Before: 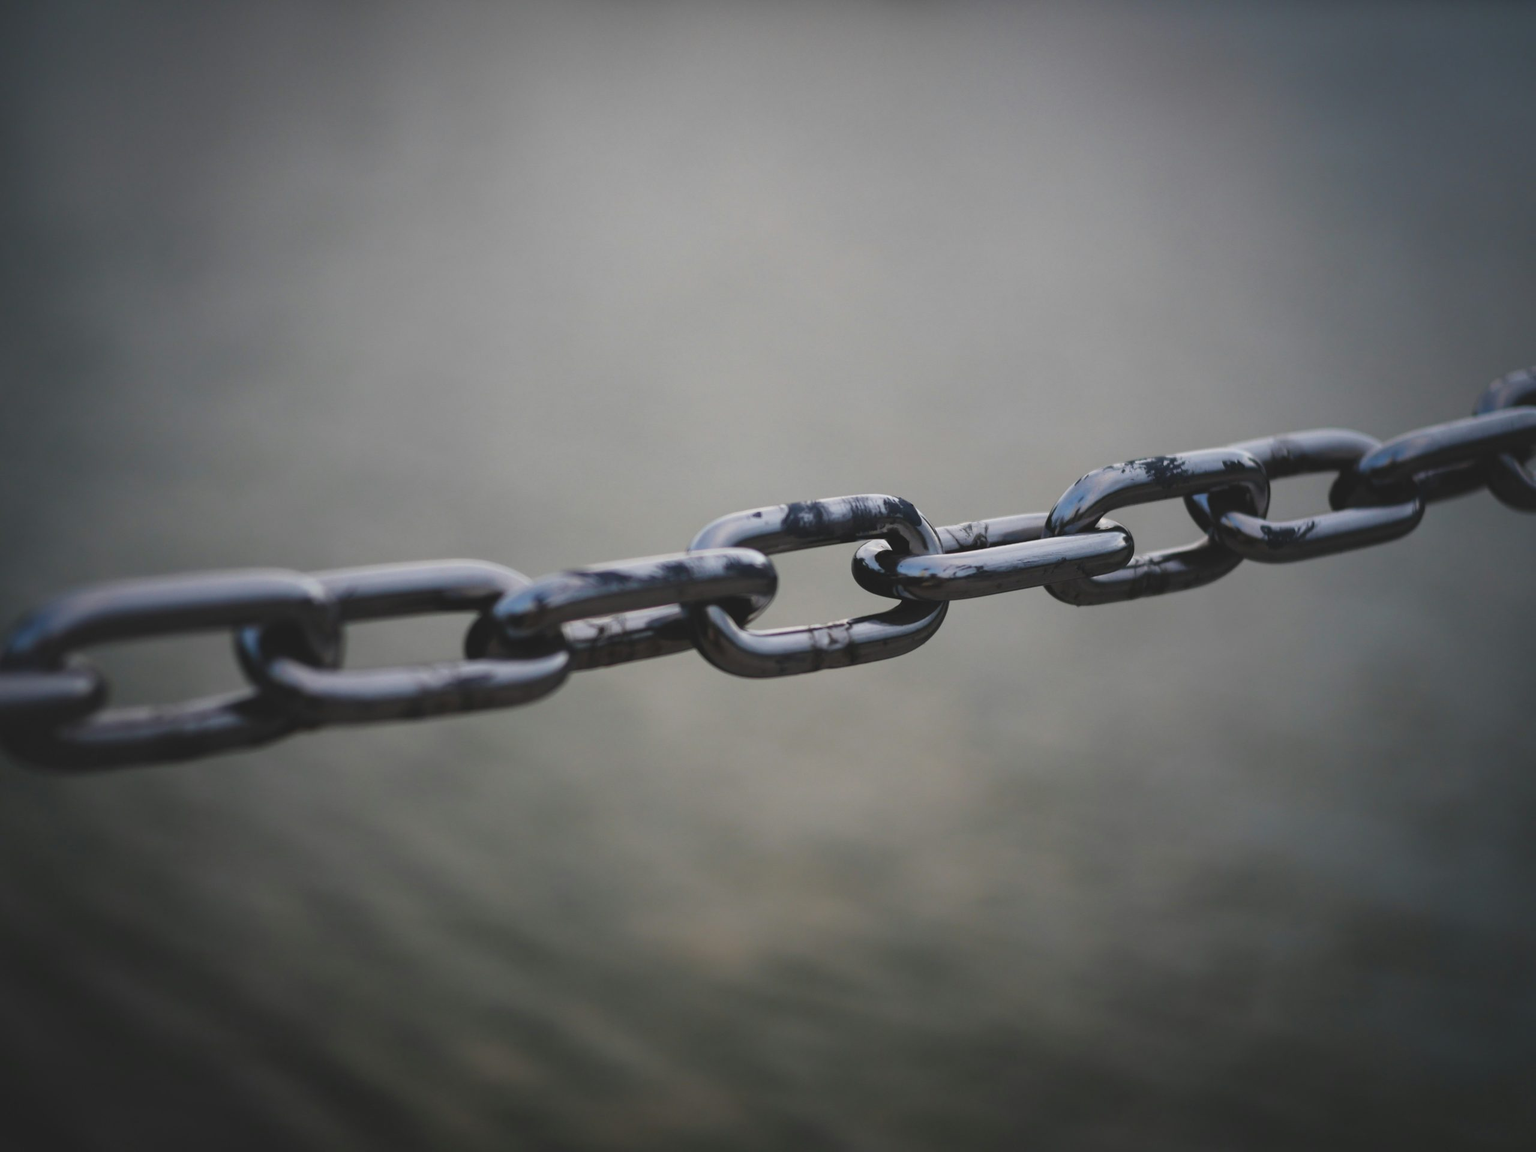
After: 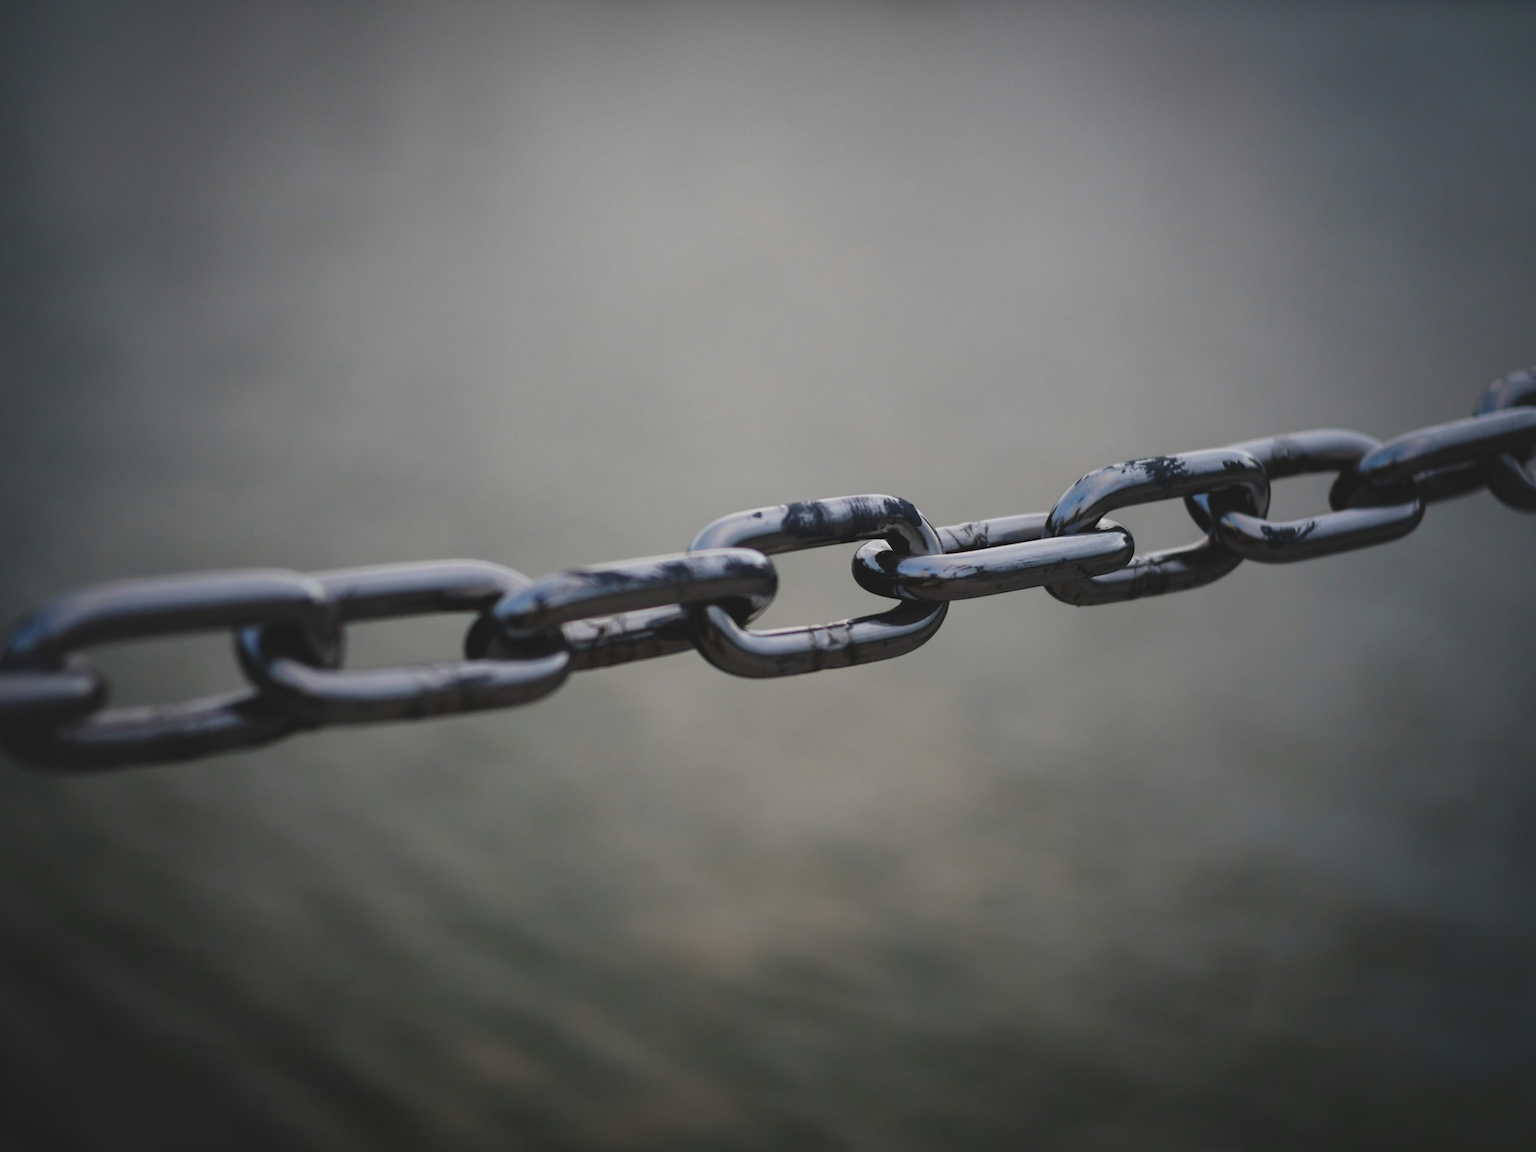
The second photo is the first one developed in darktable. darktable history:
tone equalizer: on, module defaults
exposure: black level correction 0.001, exposure -0.125 EV, compensate exposure bias true, compensate highlight preservation false
